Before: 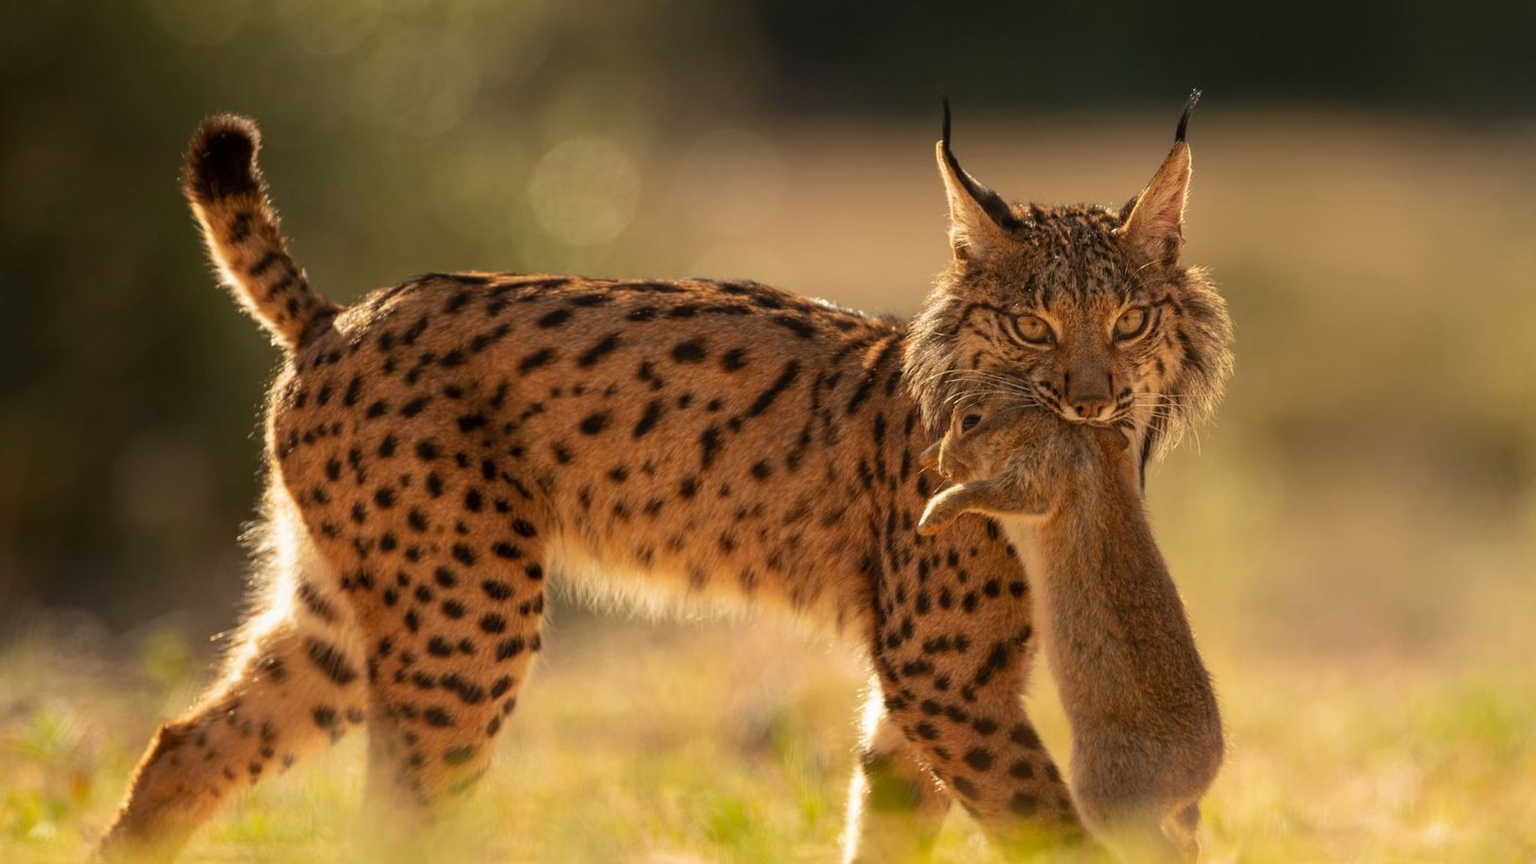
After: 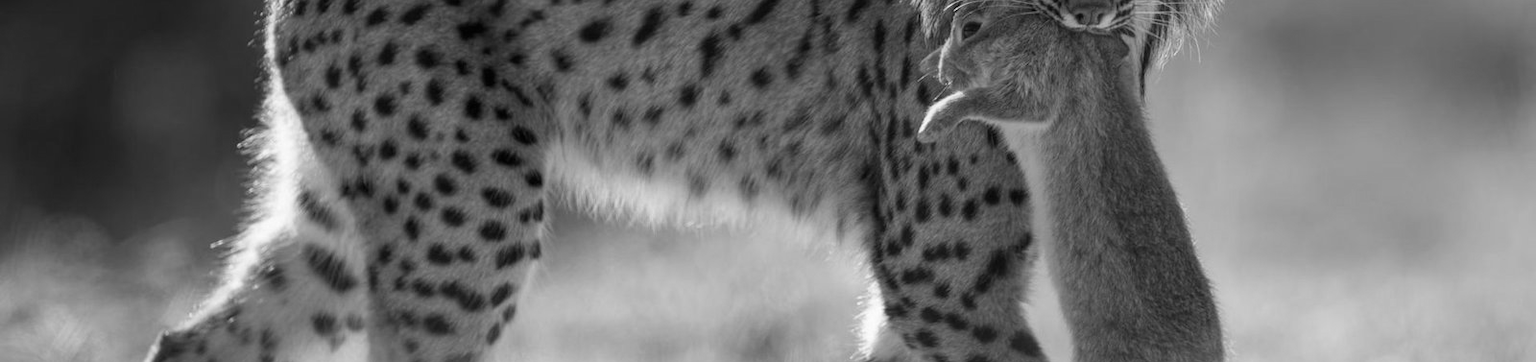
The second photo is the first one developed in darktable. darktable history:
crop: top 45.551%, bottom 12.262%
monochrome: on, module defaults
